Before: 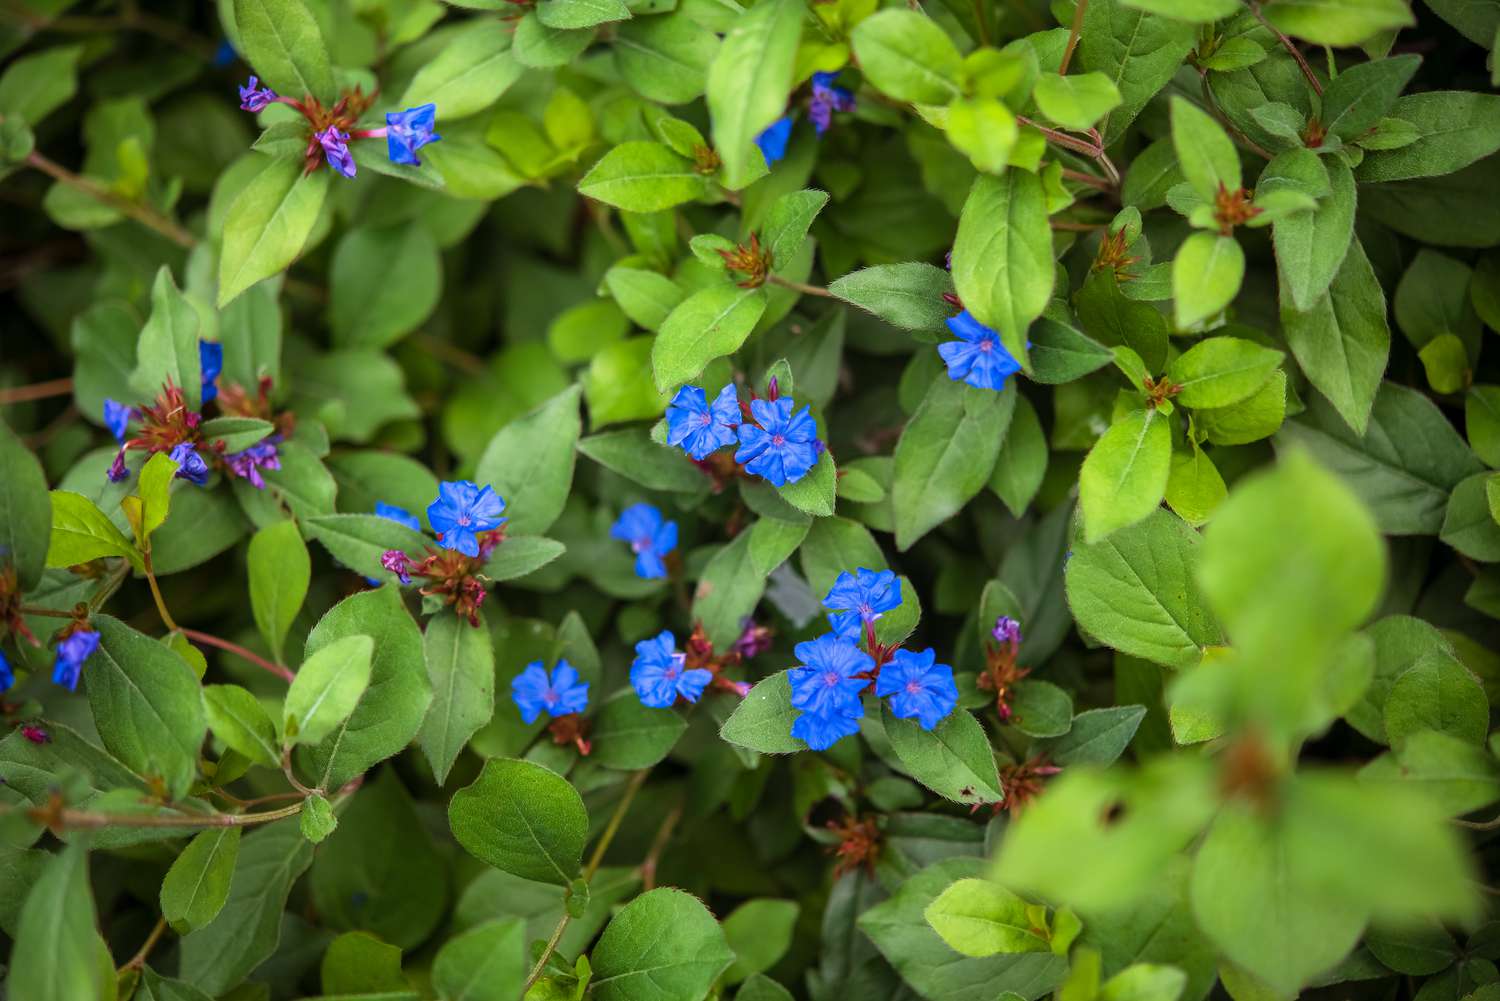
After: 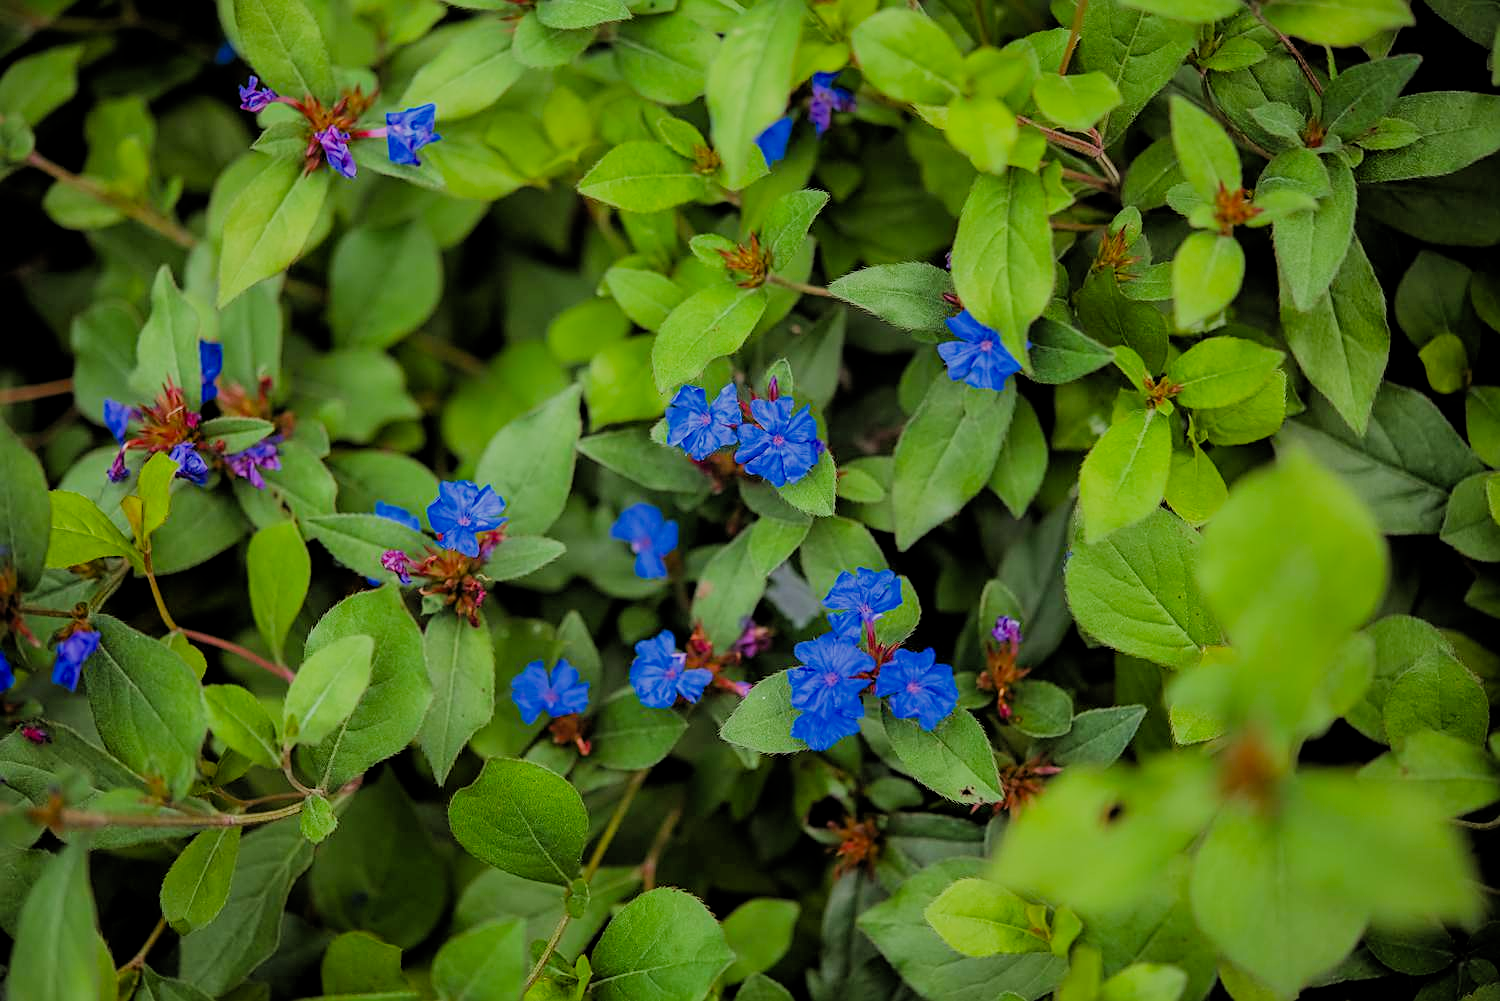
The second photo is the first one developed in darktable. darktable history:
sharpen: on, module defaults
filmic rgb: middle gray luminance 18.07%, black relative exposure -7.53 EV, white relative exposure 8.47 EV, target black luminance 0%, hardness 2.23, latitude 18.52%, contrast 0.878, highlights saturation mix 4.77%, shadows ↔ highlights balance 10.18%, color science v4 (2020)
exposure: compensate highlight preservation false
